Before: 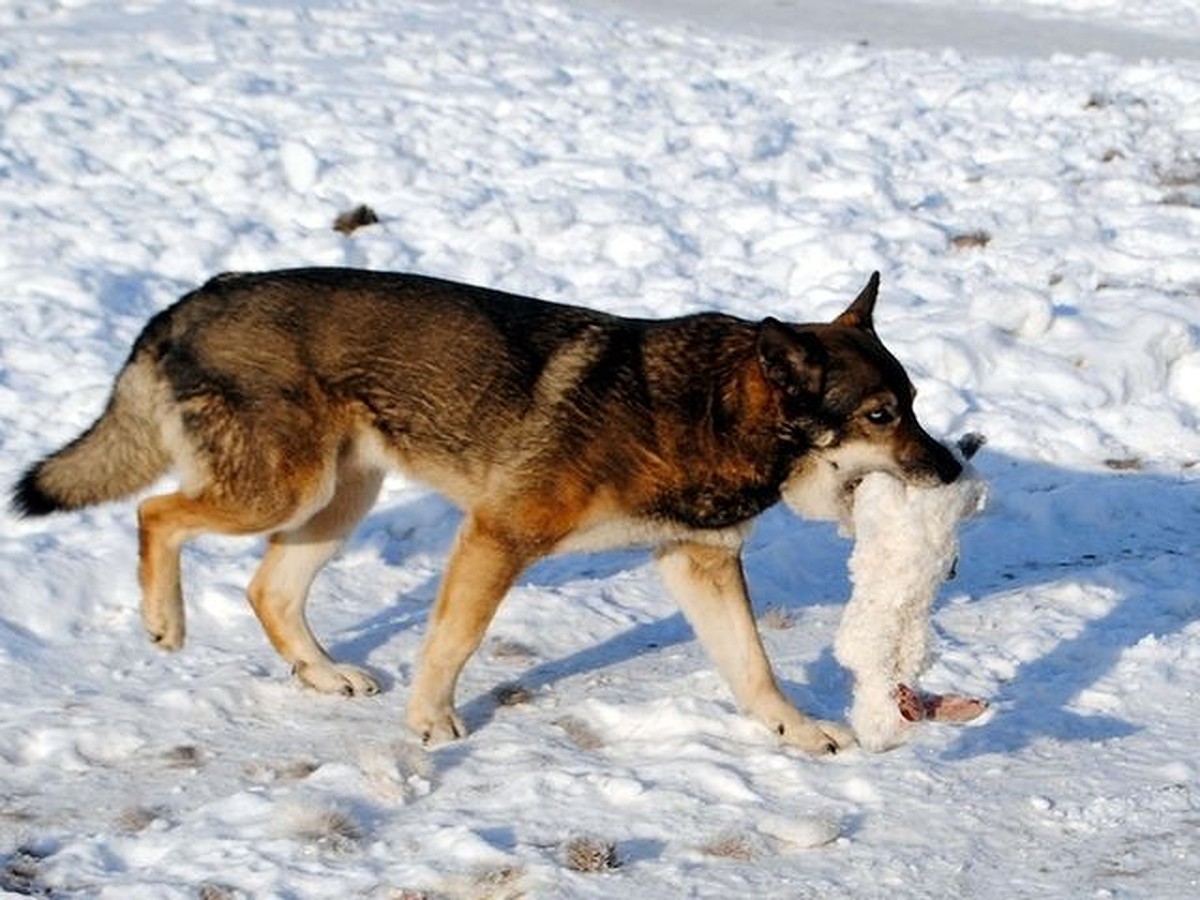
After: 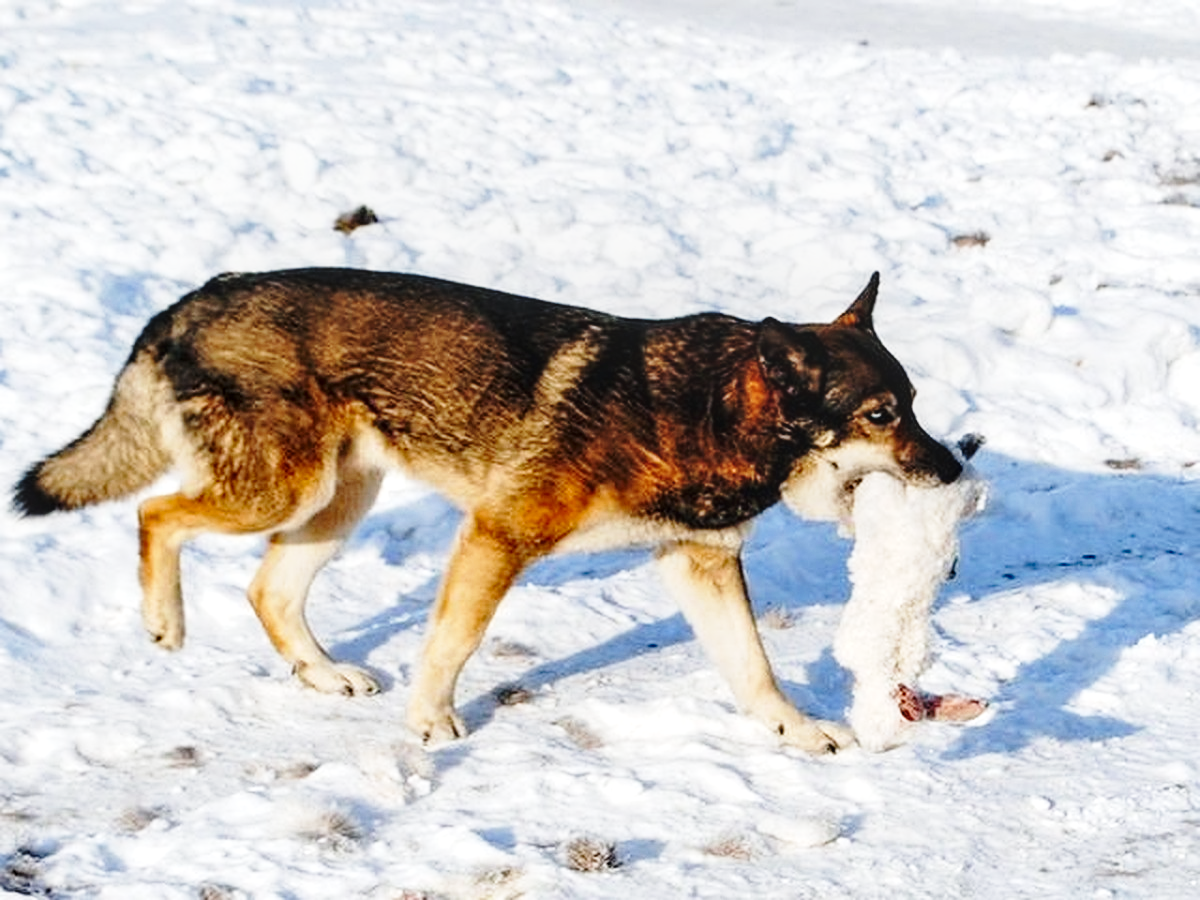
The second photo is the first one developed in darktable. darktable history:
sharpen: radius 2.889, amount 0.884, threshold 47.097
base curve: curves: ch0 [(0, 0) (0.028, 0.03) (0.121, 0.232) (0.46, 0.748) (0.859, 0.968) (1, 1)], preserve colors none
local contrast: on, module defaults
